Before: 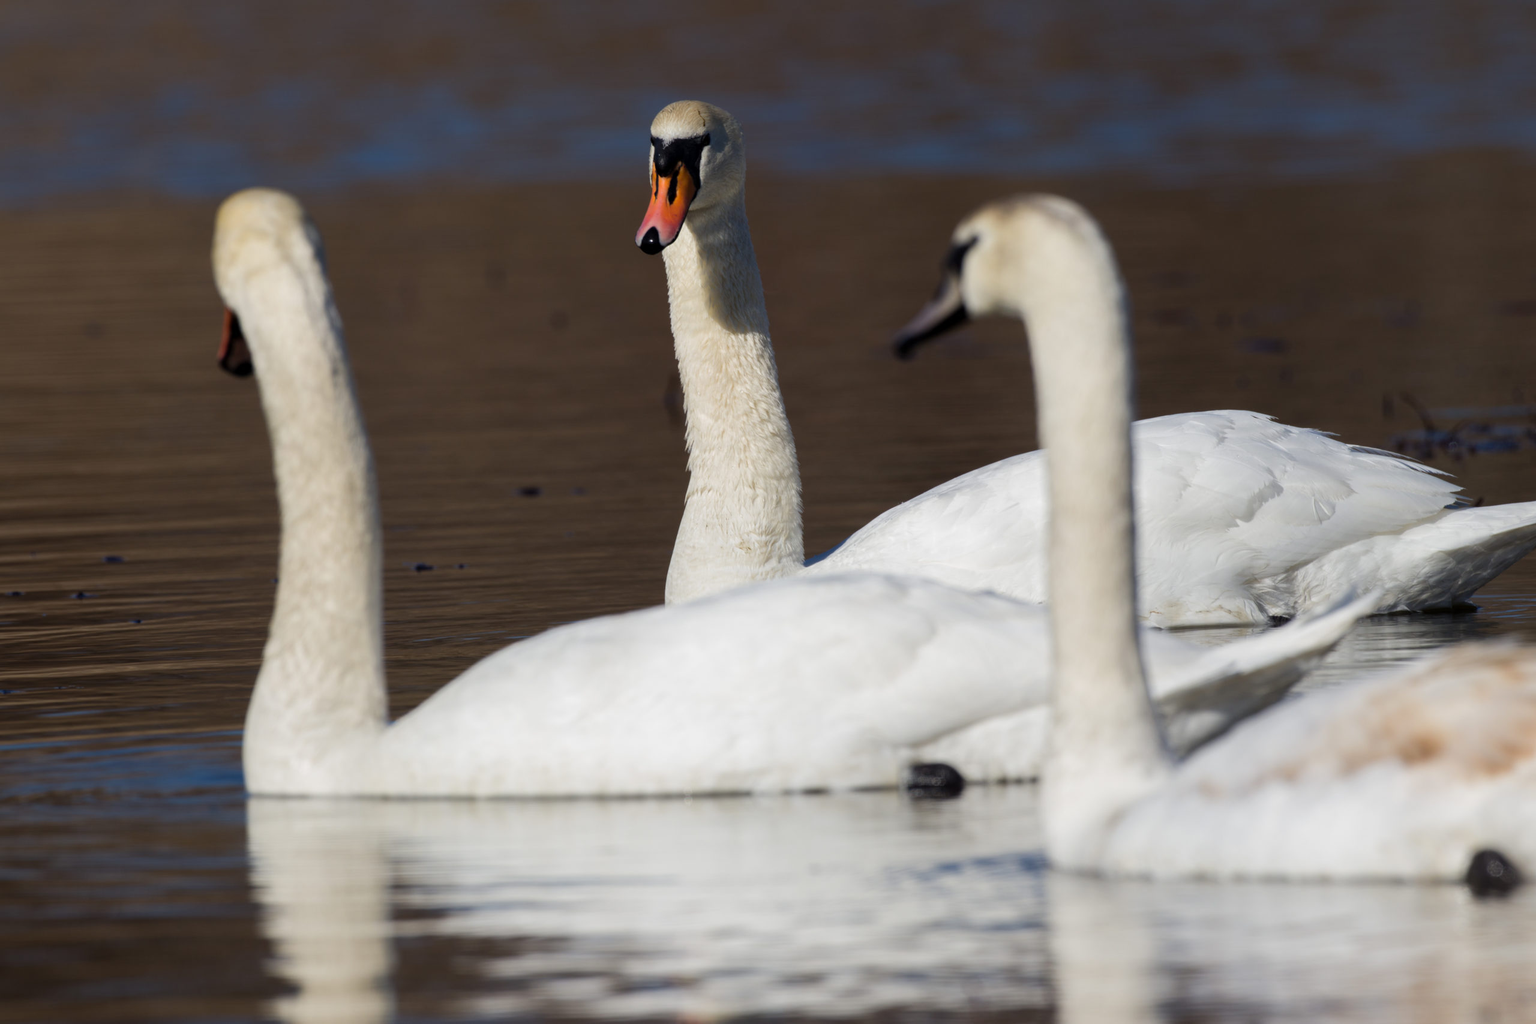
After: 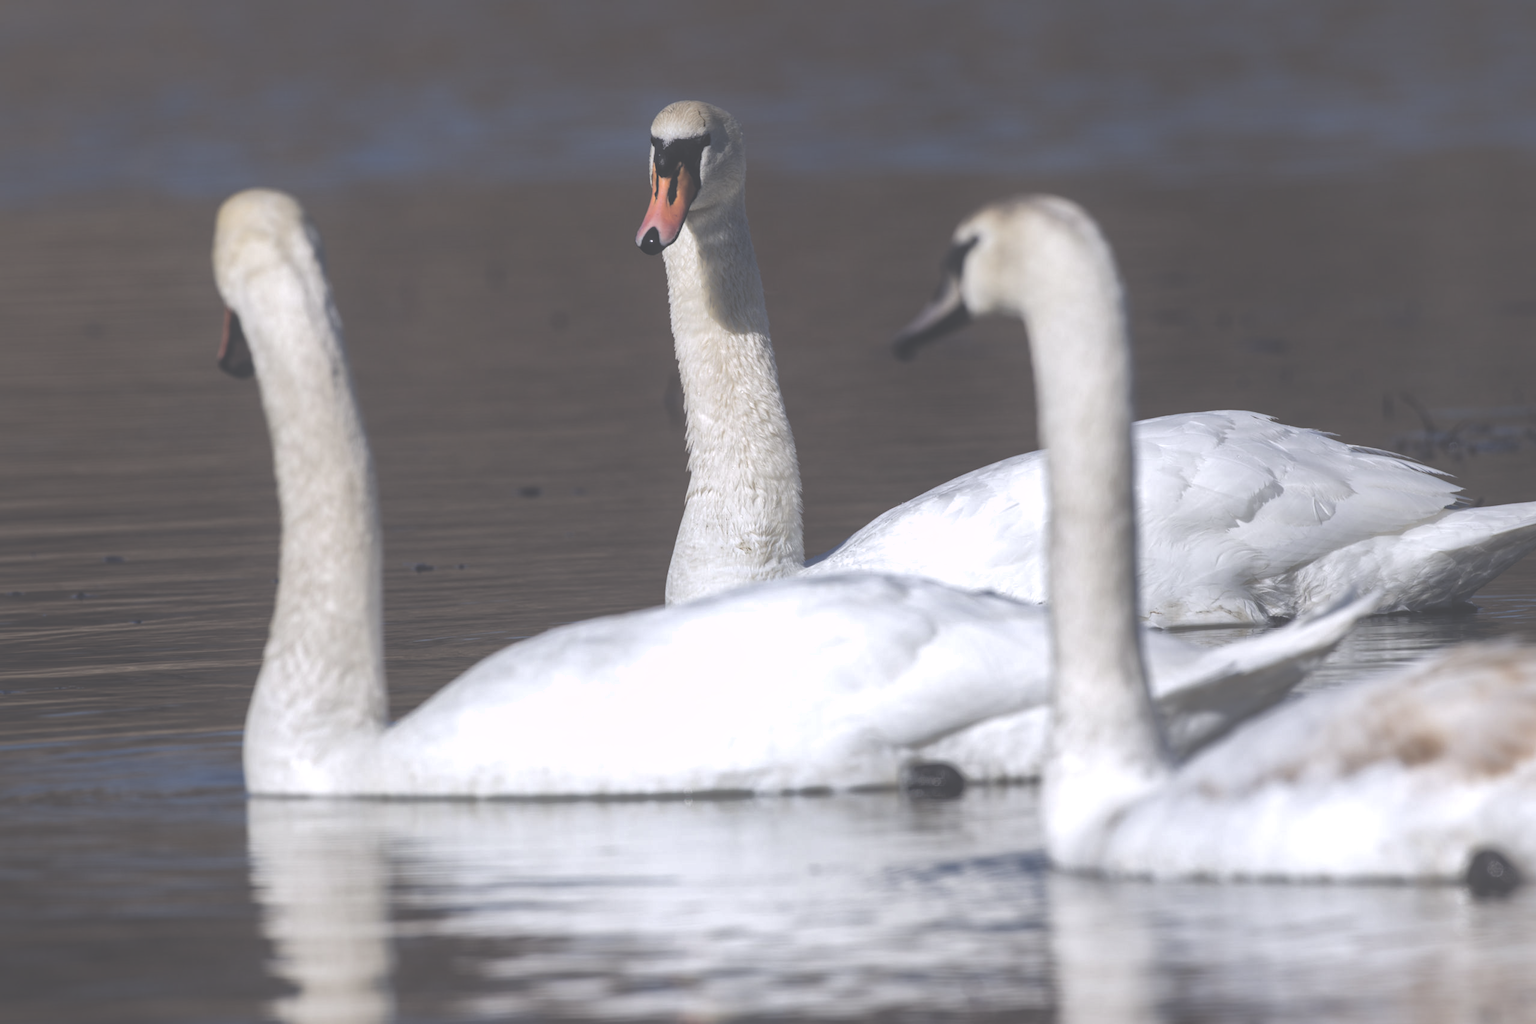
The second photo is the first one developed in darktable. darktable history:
exposure: black level correction -0.063, exposure -0.049 EV, compensate exposure bias true, compensate highlight preservation false
shadows and highlights: on, module defaults
tone equalizer: -8 EV -1.05 EV, -7 EV -0.986 EV, -6 EV -0.857 EV, -5 EV -0.583 EV, -3 EV 0.6 EV, -2 EV 0.873 EV, -1 EV 0.987 EV, +0 EV 1.06 EV
local contrast: detail 114%
color correction: highlights a* 5.52, highlights b* 5.19, saturation 0.632
color calibration: x 0.37, y 0.382, temperature 4316.33 K
